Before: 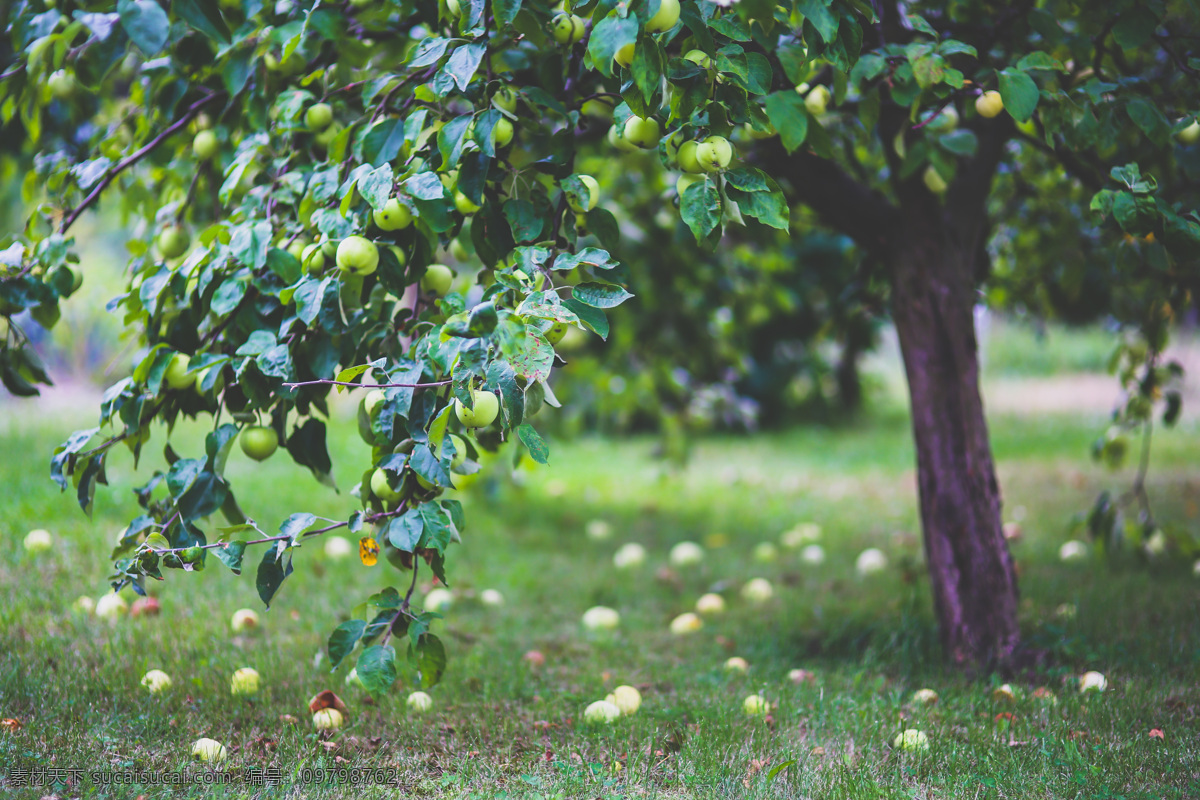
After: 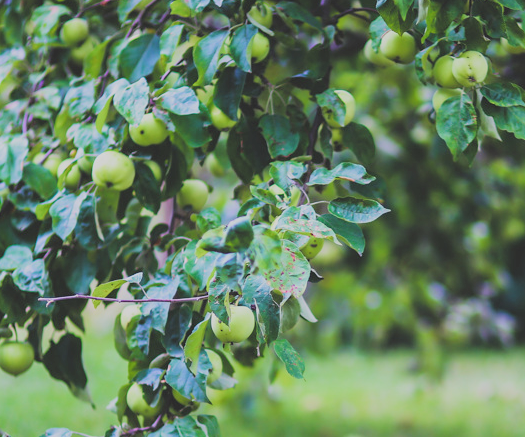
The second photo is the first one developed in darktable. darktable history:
filmic rgb: black relative exposure -7.43 EV, white relative exposure 4.89 EV, hardness 3.39, add noise in highlights 0.001, preserve chrominance luminance Y, color science v3 (2019), use custom middle-gray values true, contrast in highlights soft
exposure: exposure 0.609 EV, compensate exposure bias true, compensate highlight preservation false
crop: left 20.351%, top 10.748%, right 35.891%, bottom 34.519%
